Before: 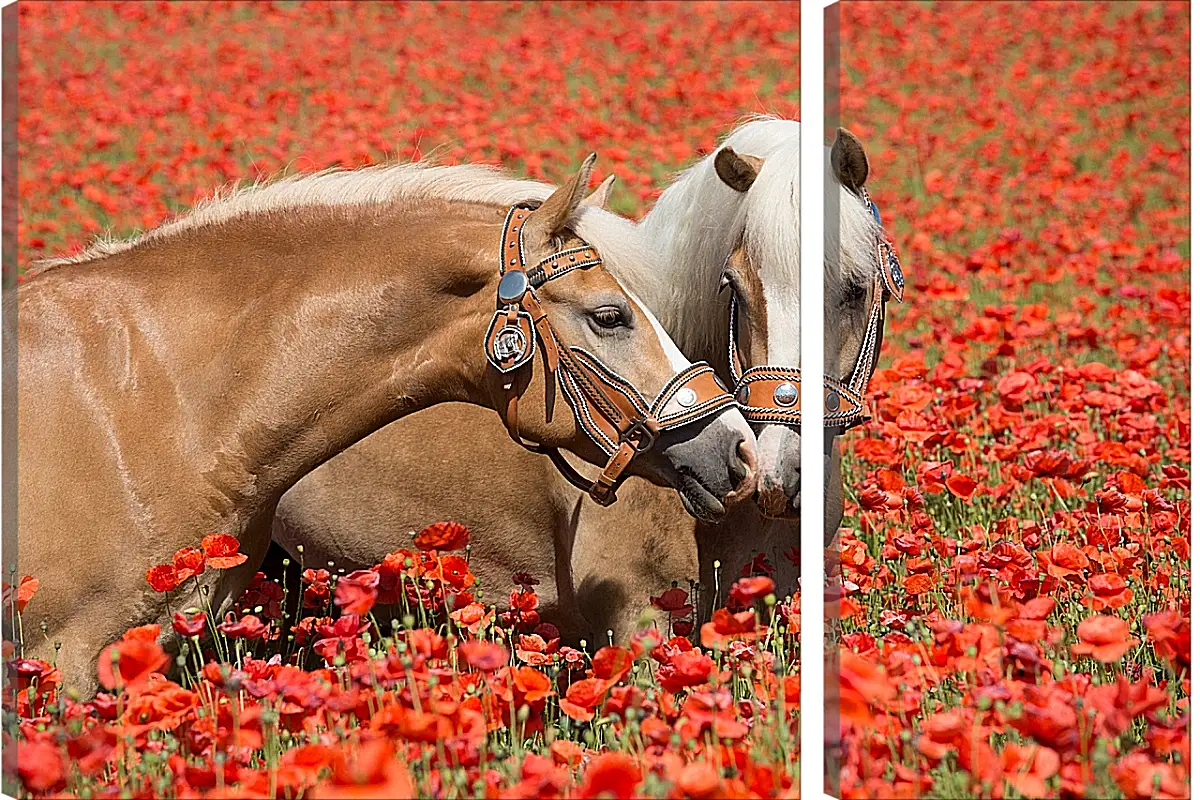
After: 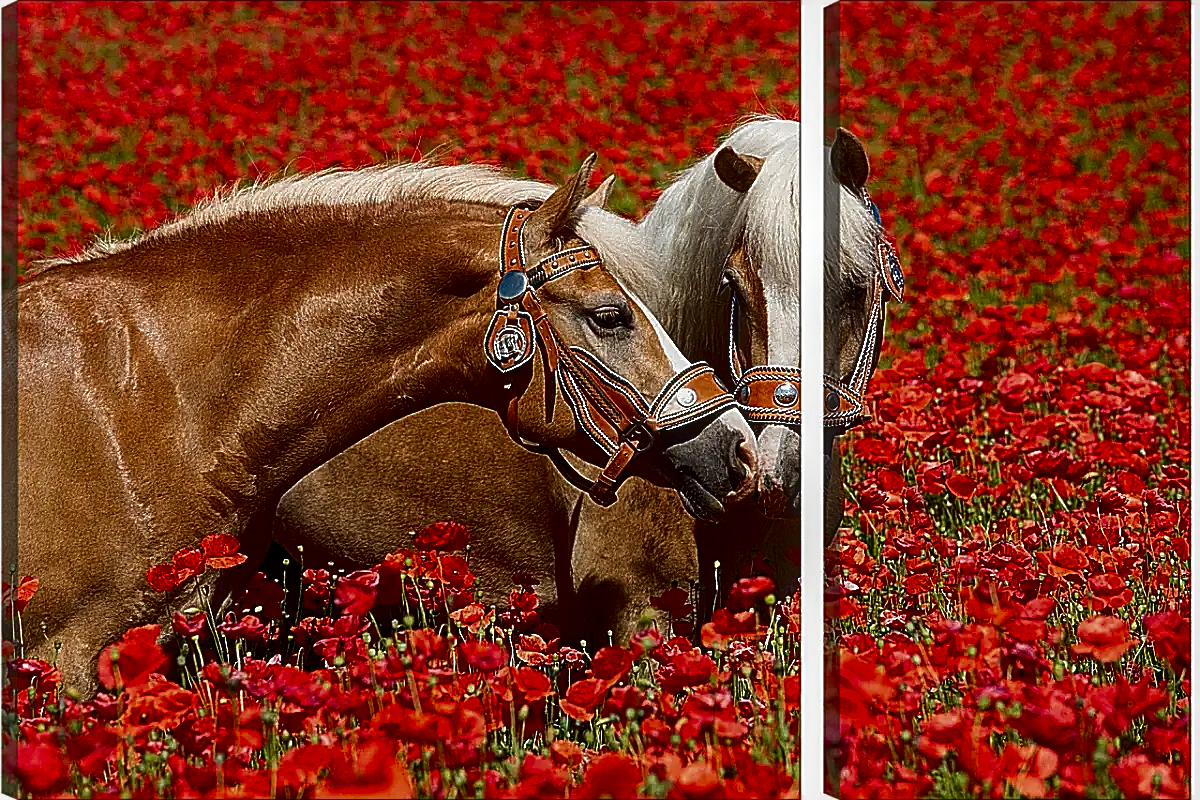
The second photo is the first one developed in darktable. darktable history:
contrast brightness saturation: contrast 0.09, brightness -0.59, saturation 0.17
sharpen: on, module defaults
local contrast: on, module defaults
